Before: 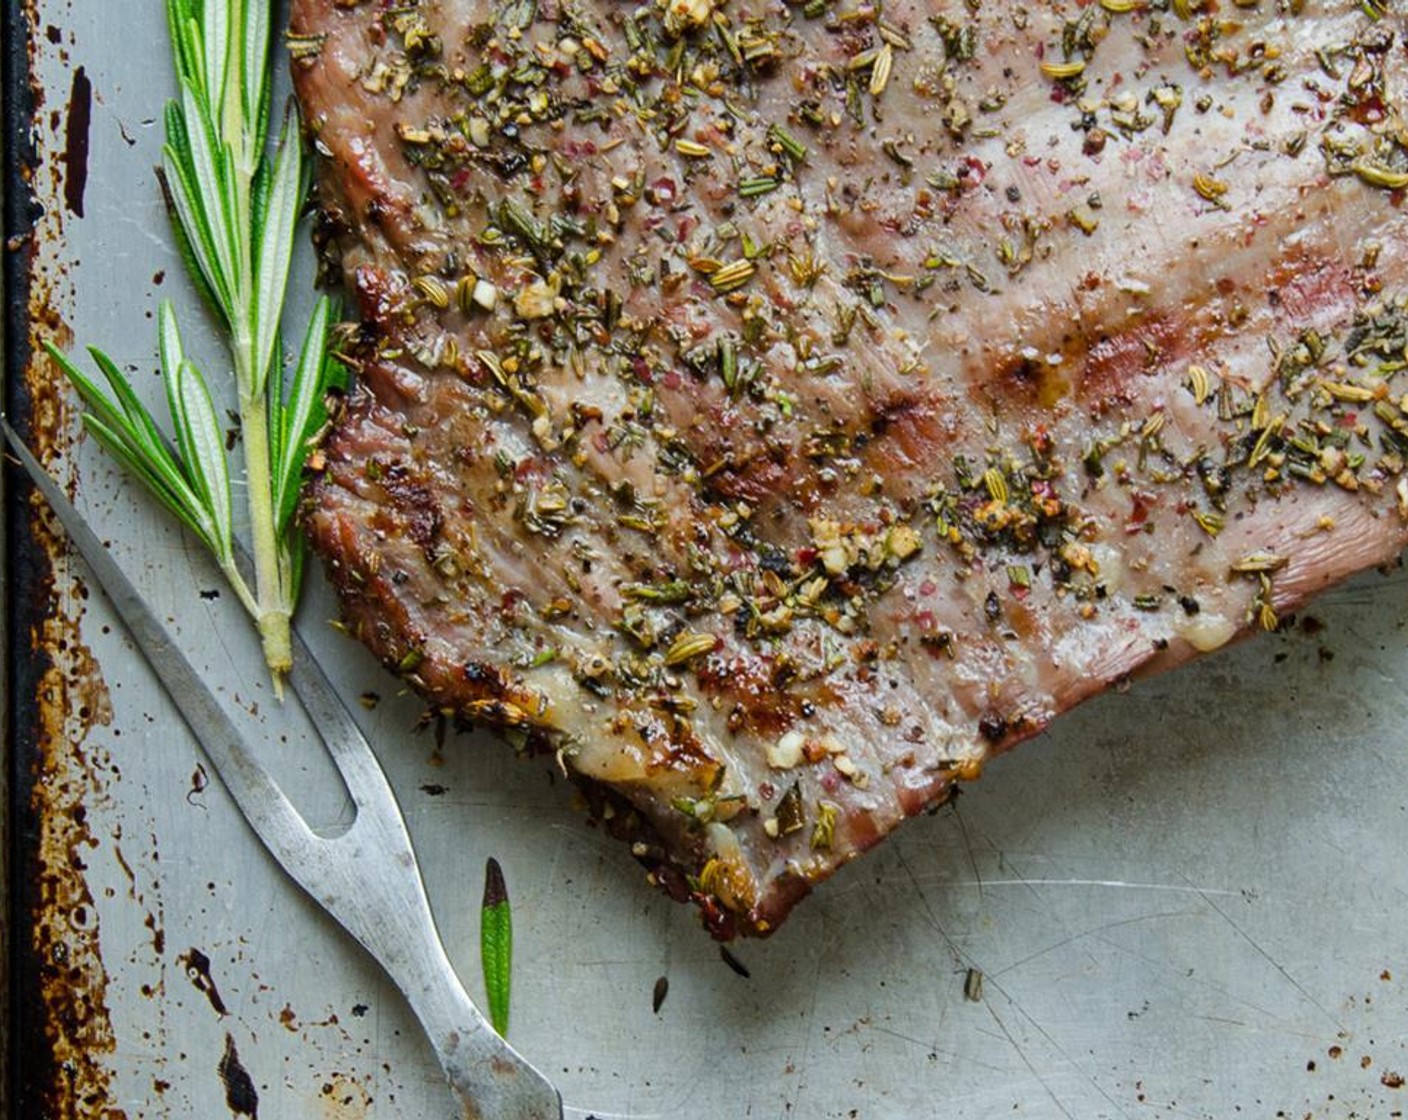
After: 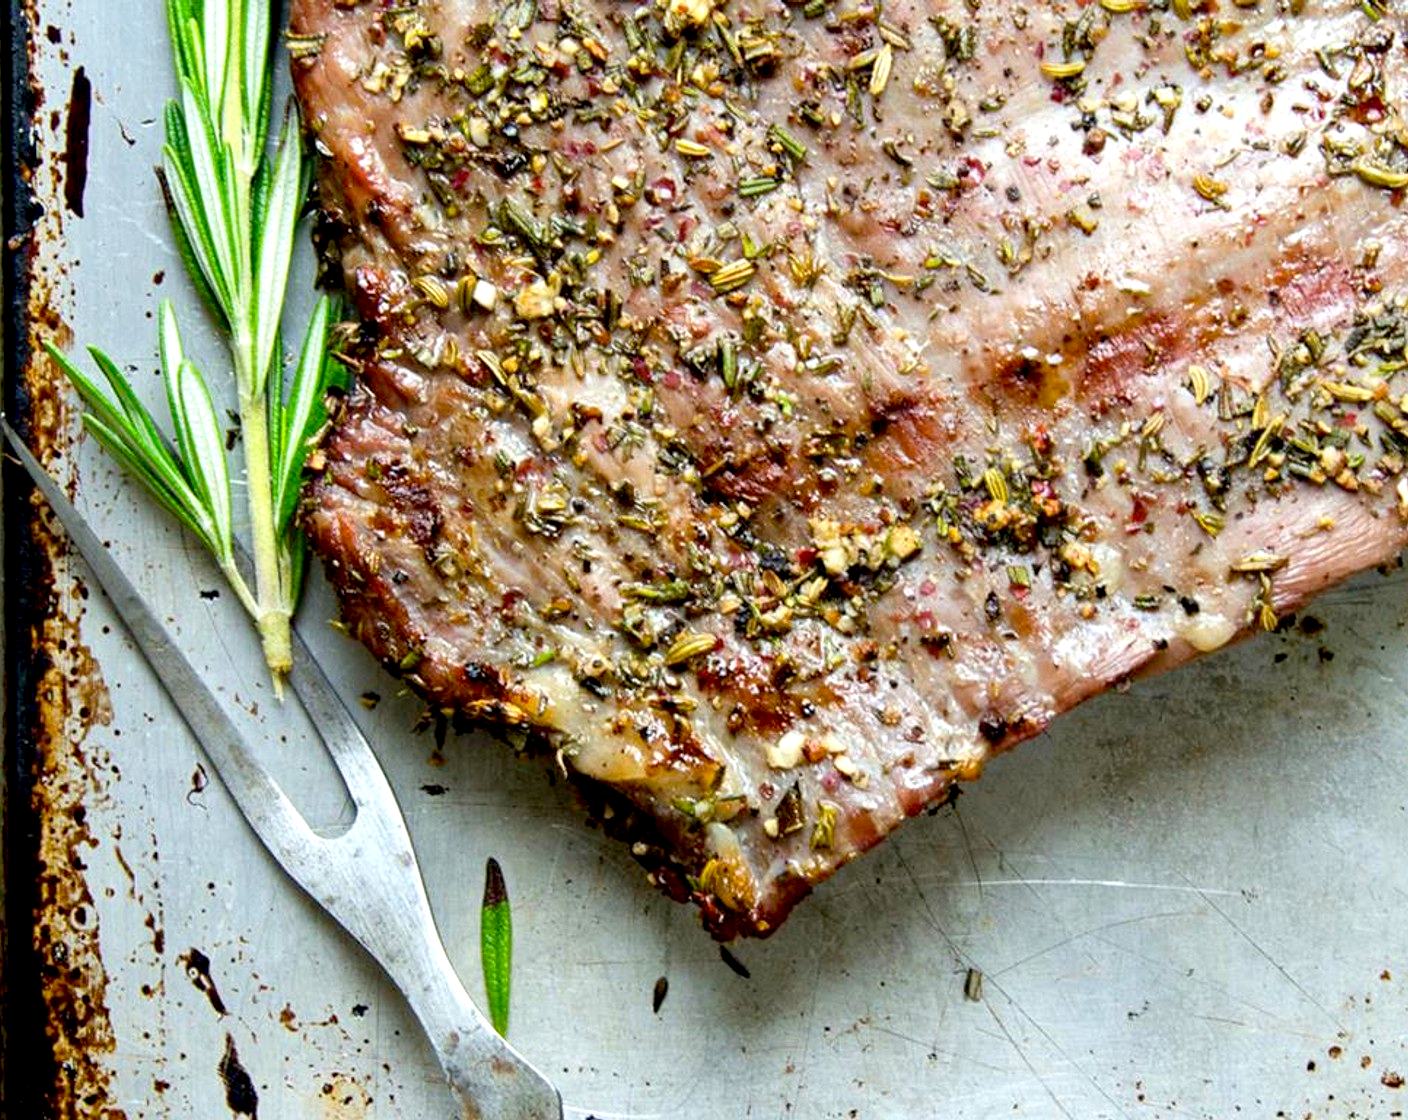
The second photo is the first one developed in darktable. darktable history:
exposure: black level correction 0.011, exposure 0.7 EV, compensate highlight preservation false
